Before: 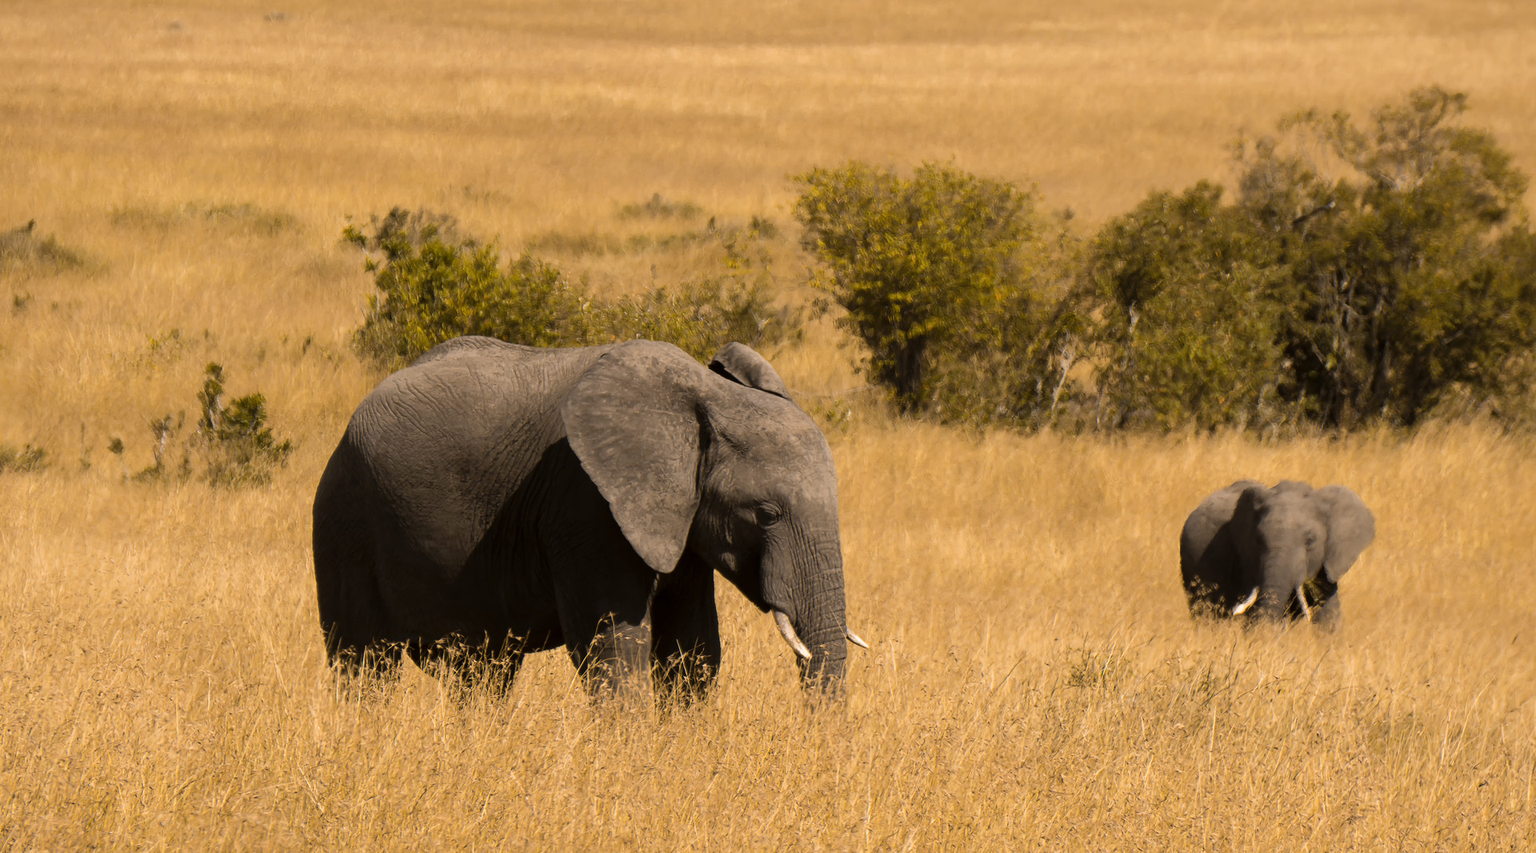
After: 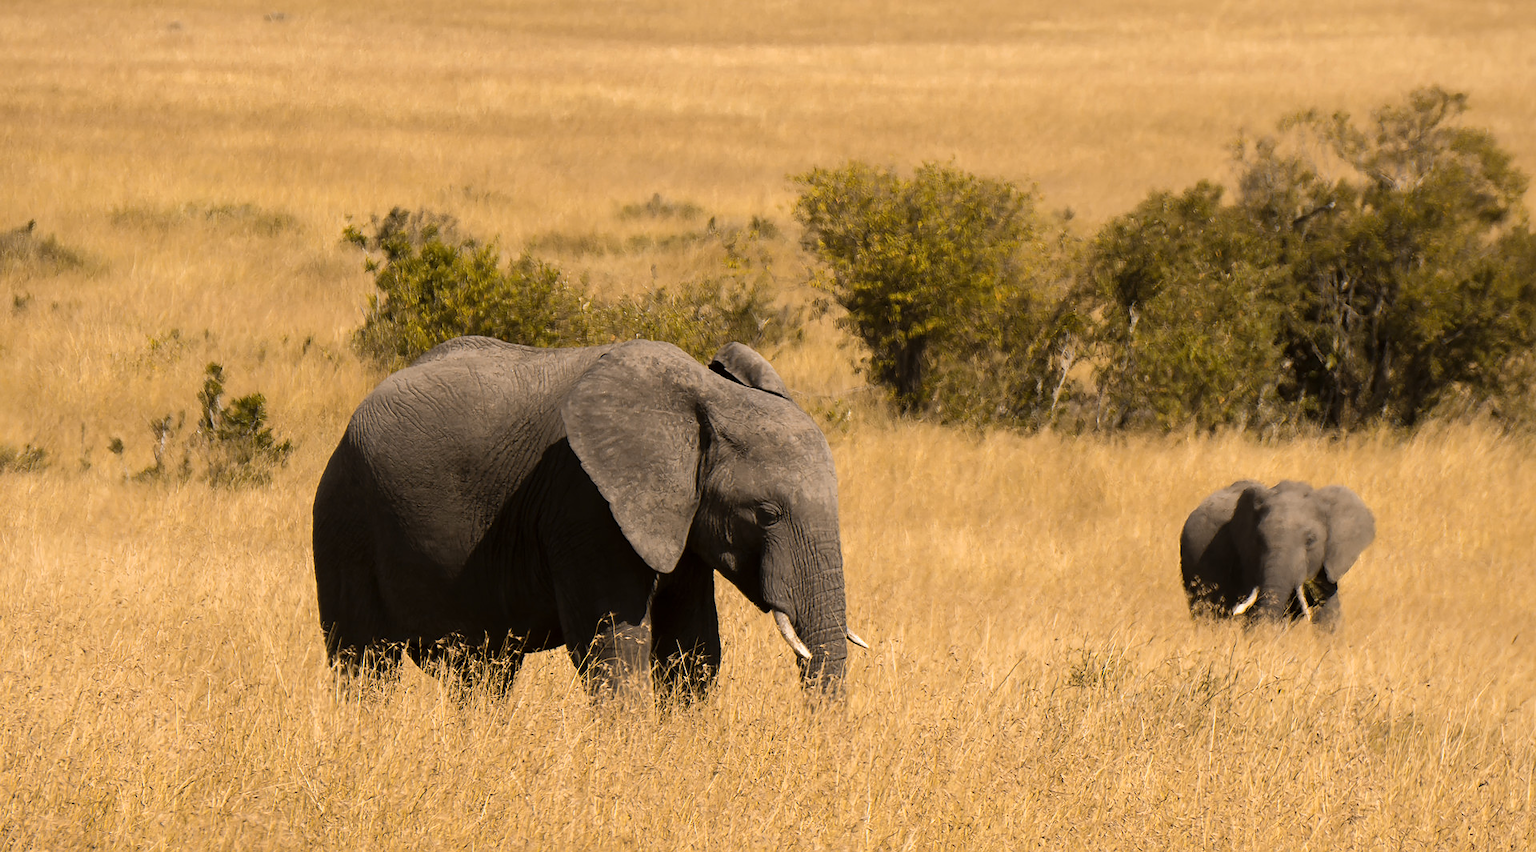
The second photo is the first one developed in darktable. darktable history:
color zones: curves: ch0 [(0.25, 0.5) (0.347, 0.092) (0.75, 0.5)]; ch1 [(0.25, 0.5) (0.33, 0.51) (0.75, 0.5)]
sharpen: radius 1
